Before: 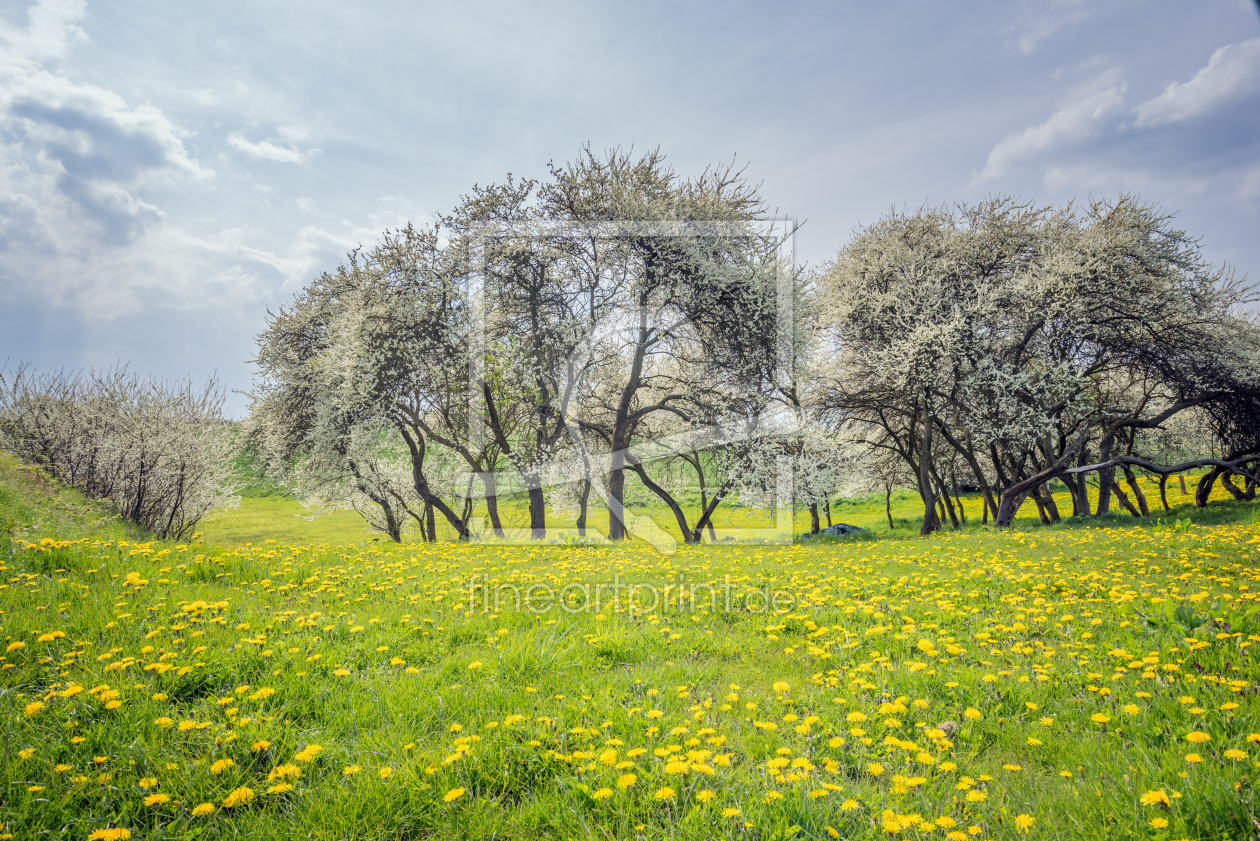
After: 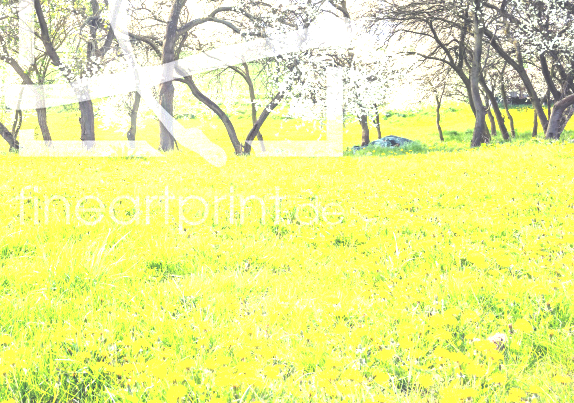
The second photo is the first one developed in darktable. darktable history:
crop: left 35.775%, top 46.215%, right 18.181%, bottom 5.826%
exposure: black level correction -0.023, exposure 1.393 EV, compensate exposure bias true, compensate highlight preservation false
tone equalizer: -8 EV -0.399 EV, -7 EV -0.396 EV, -6 EV -0.355 EV, -5 EV -0.247 EV, -3 EV 0.248 EV, -2 EV 0.322 EV, -1 EV 0.371 EV, +0 EV 0.437 EV
